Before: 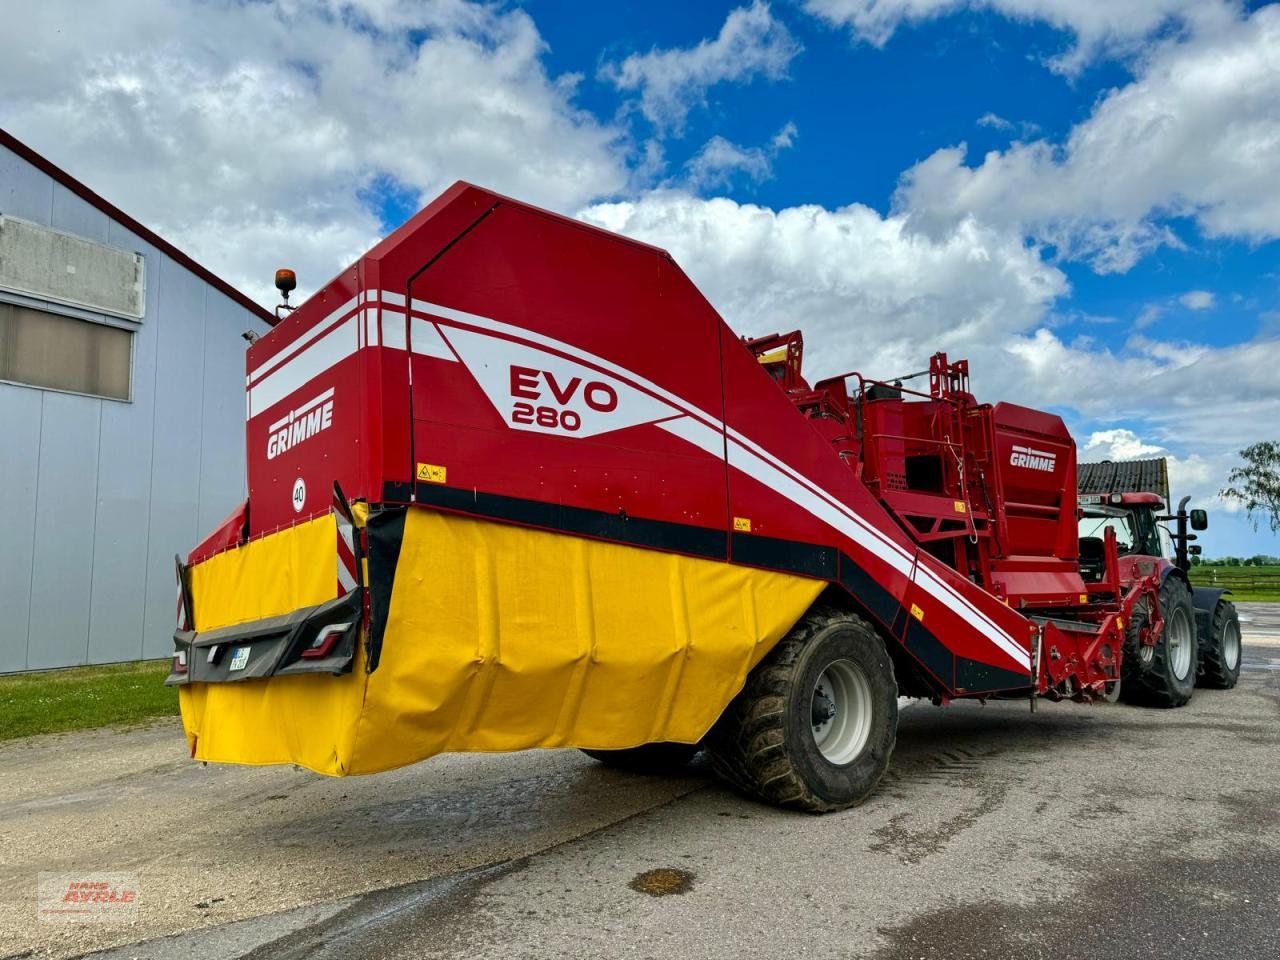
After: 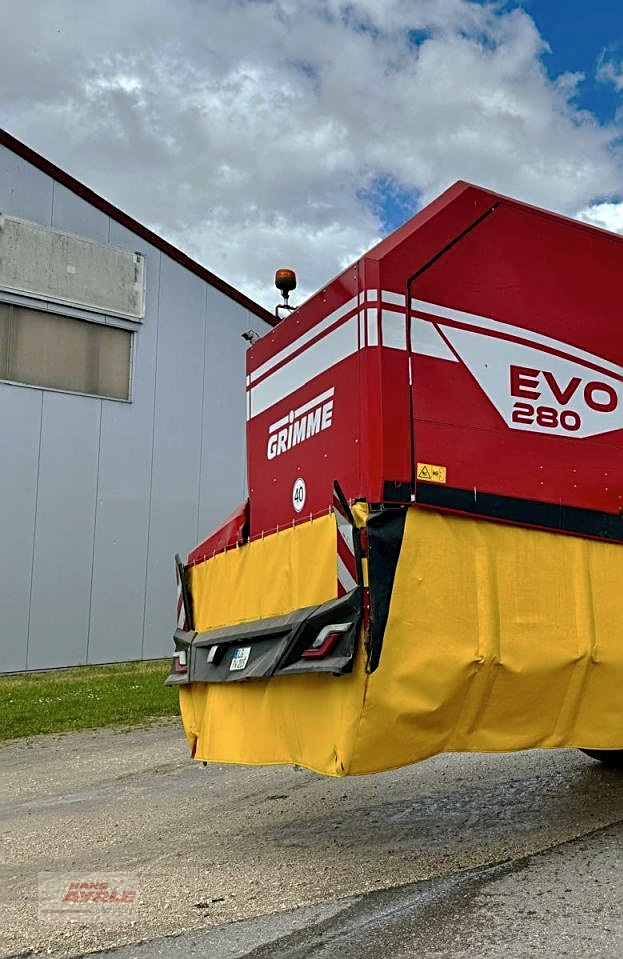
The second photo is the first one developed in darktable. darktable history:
crop and rotate: left 0.044%, top 0%, right 51.243%
sharpen: on, module defaults
tone curve: curves: ch0 [(0, 0) (0.003, 0.003) (0.011, 0.014) (0.025, 0.031) (0.044, 0.055) (0.069, 0.086) (0.1, 0.124) (0.136, 0.168) (0.177, 0.22) (0.224, 0.278) (0.277, 0.344) (0.335, 0.426) (0.399, 0.515) (0.468, 0.597) (0.543, 0.672) (0.623, 0.746) (0.709, 0.815) (0.801, 0.881) (0.898, 0.939) (1, 1)], preserve colors none
contrast brightness saturation: saturation -0.089
base curve: curves: ch0 [(0, 0) (0.826, 0.587) (1, 1)], preserve colors none
